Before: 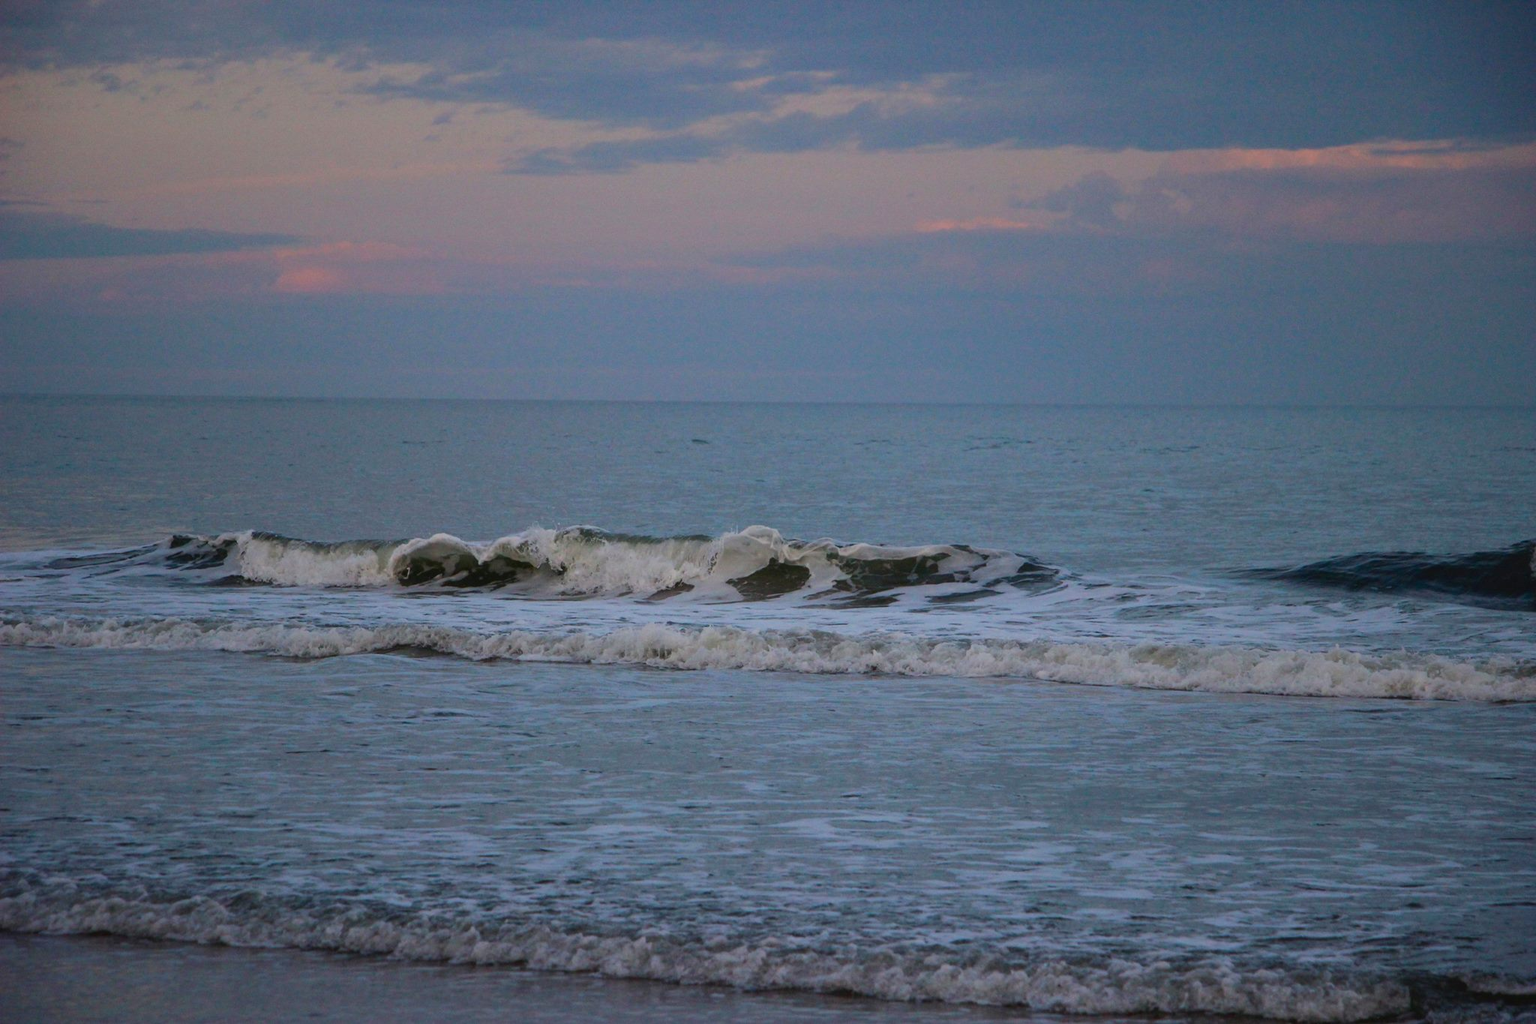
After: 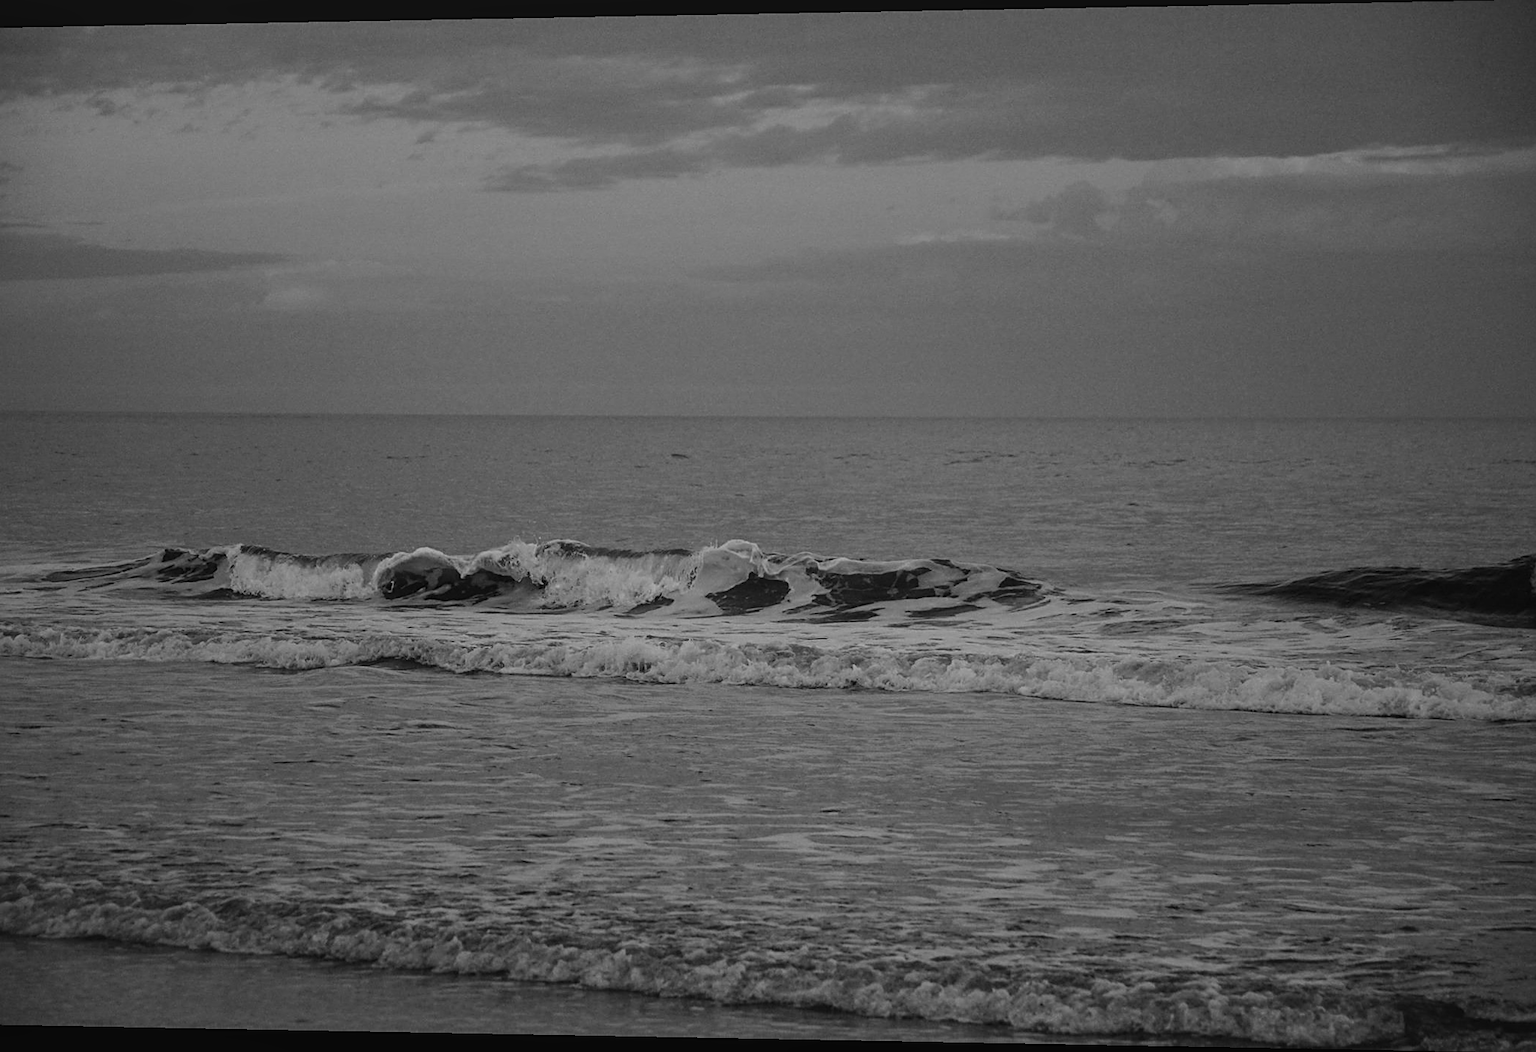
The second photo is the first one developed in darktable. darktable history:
sharpen: on, module defaults
exposure: black level correction -0.015, exposure -0.5 EV, compensate highlight preservation false
rotate and perspective: lens shift (horizontal) -0.055, automatic cropping off
local contrast: detail 150%
vibrance: on, module defaults
monochrome: size 1
